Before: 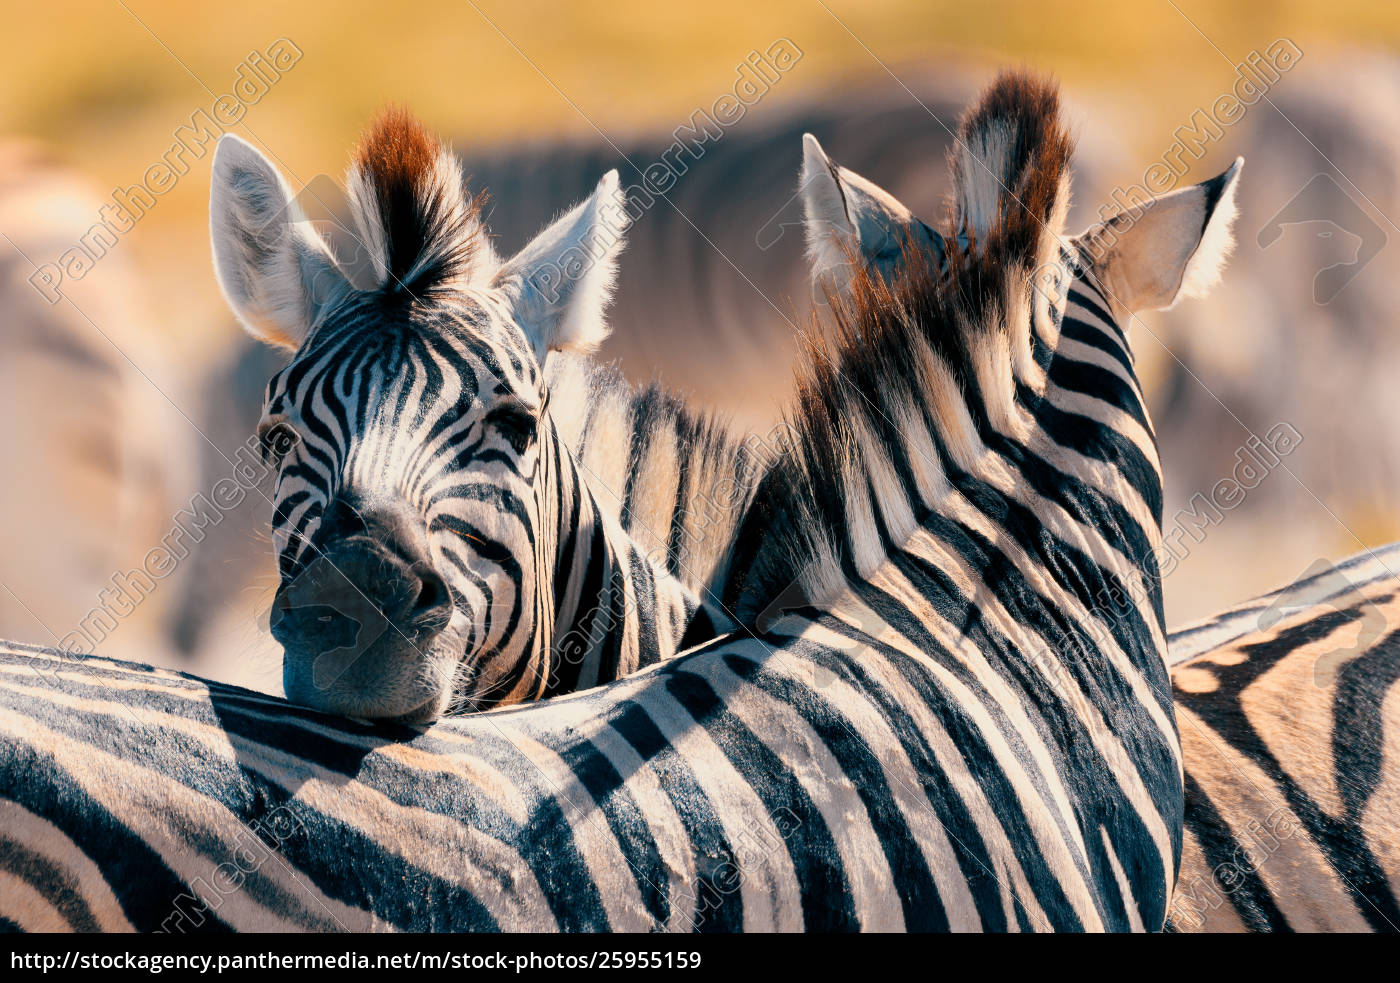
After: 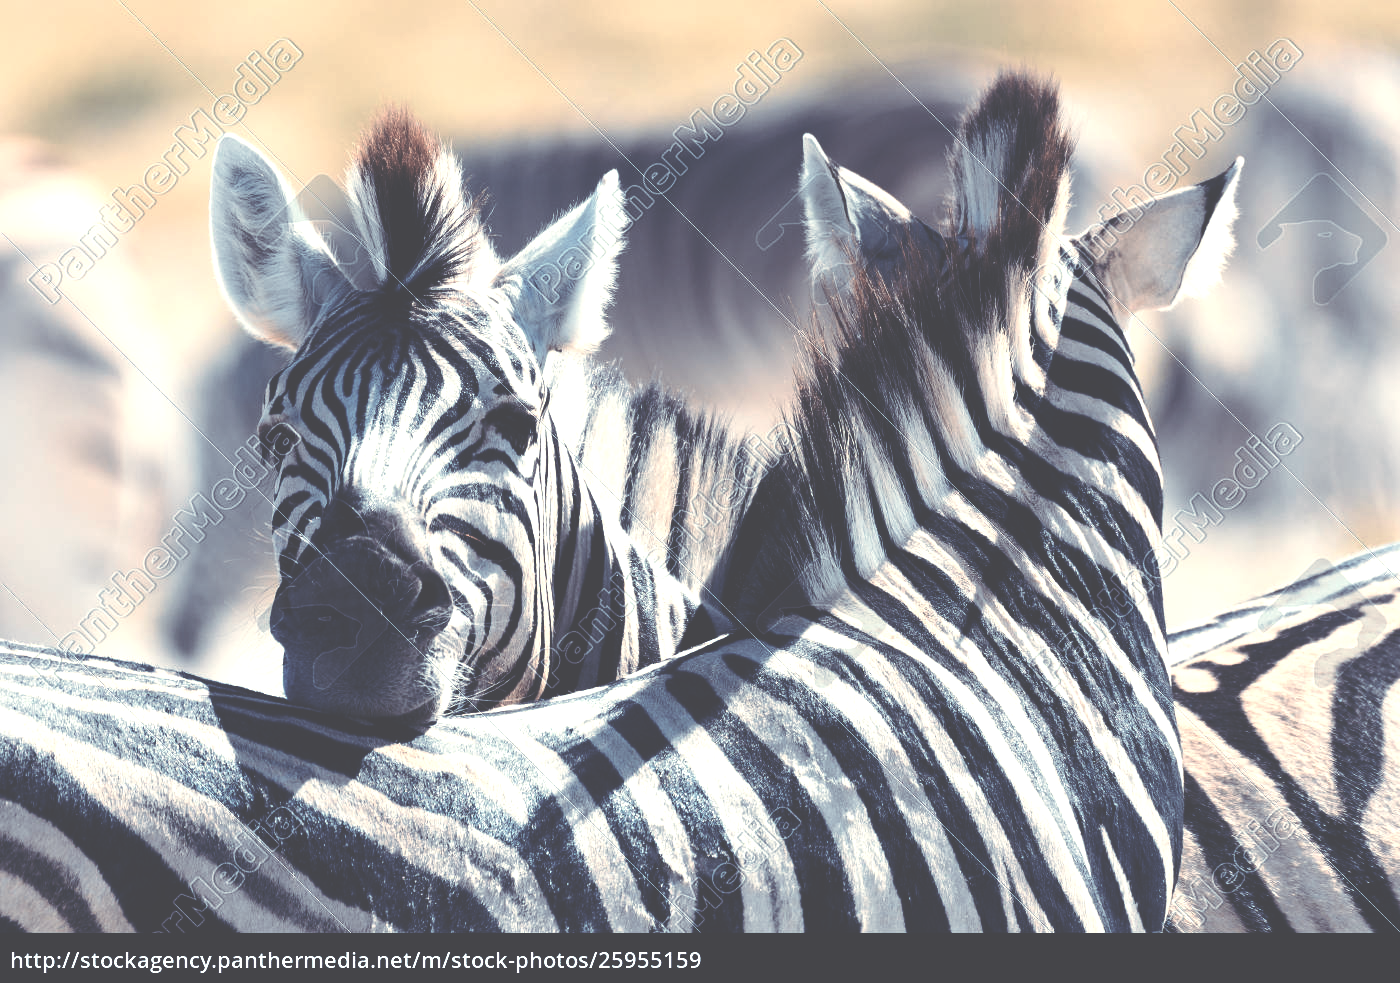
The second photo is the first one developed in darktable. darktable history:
tone equalizer: -8 EV -0.75 EV, -7 EV -0.7 EV, -6 EV -0.6 EV, -5 EV -0.4 EV, -3 EV 0.4 EV, -2 EV 0.6 EV, -1 EV 0.7 EV, +0 EV 0.75 EV, edges refinement/feathering 500, mask exposure compensation -1.57 EV, preserve details no
rgb curve: curves: ch0 [(0, 0.186) (0.314, 0.284) (0.576, 0.466) (0.805, 0.691) (0.936, 0.886)]; ch1 [(0, 0.186) (0.314, 0.284) (0.581, 0.534) (0.771, 0.746) (0.936, 0.958)]; ch2 [(0, 0.216) (0.275, 0.39) (1, 1)], mode RGB, independent channels, compensate middle gray true, preserve colors none
contrast brightness saturation: brightness 0.18, saturation -0.5
